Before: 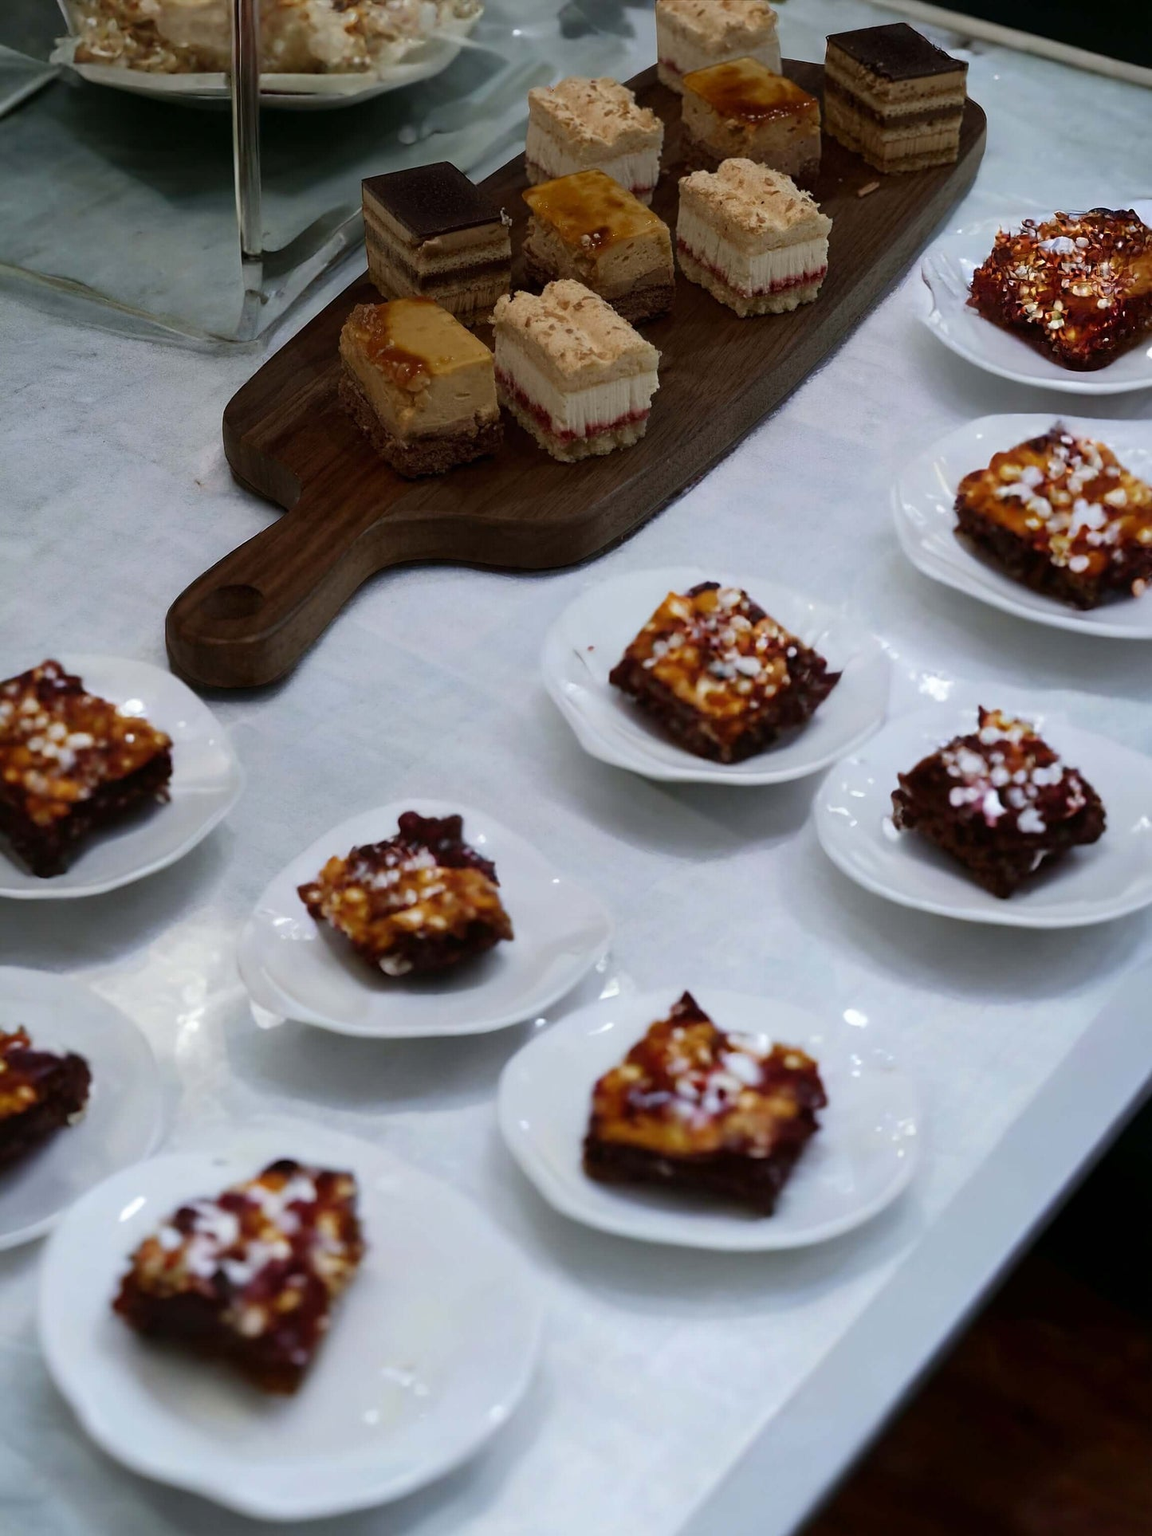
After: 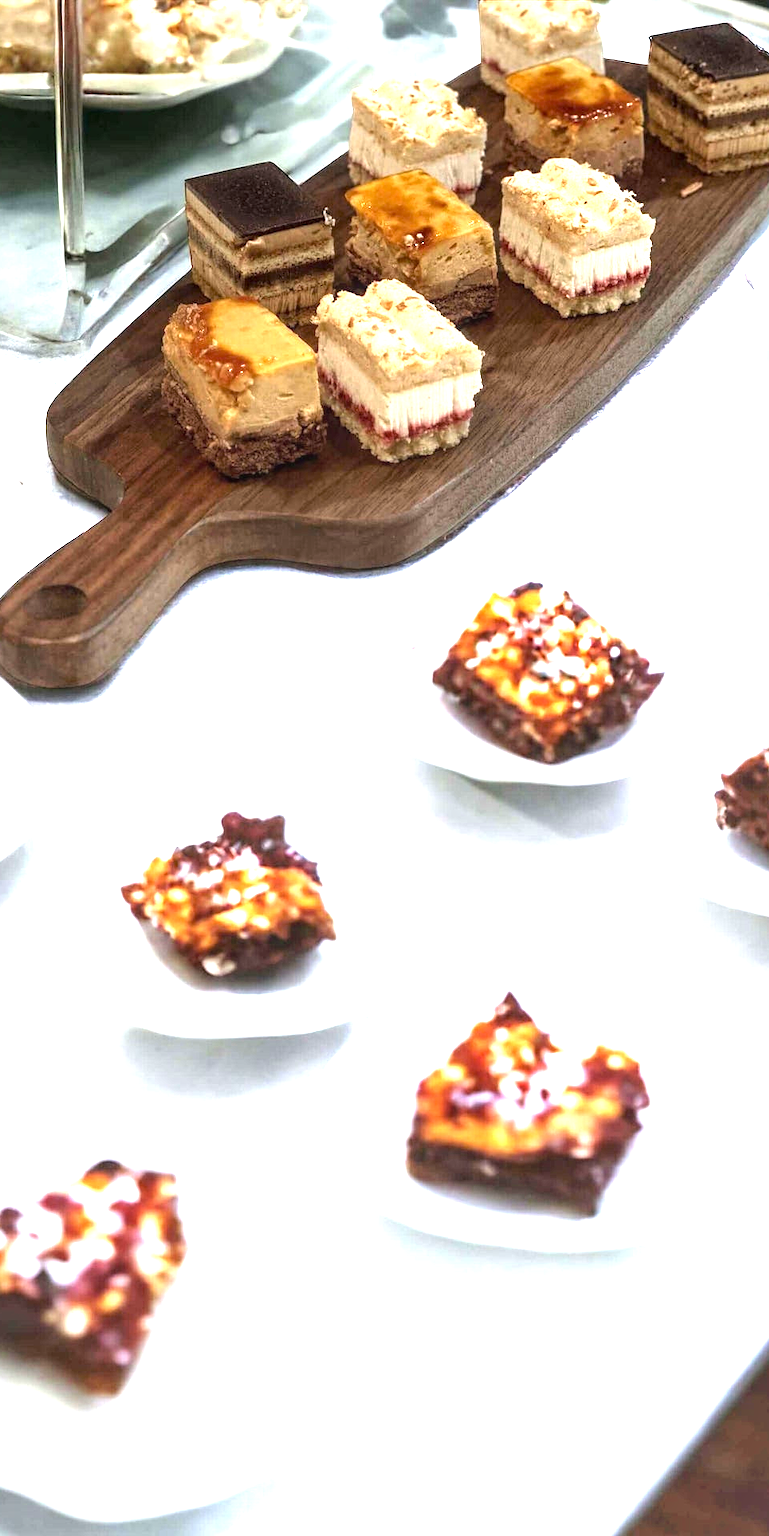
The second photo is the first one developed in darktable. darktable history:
local contrast: detail 130%
exposure: exposure 2.043 EV, compensate highlight preservation false
tone equalizer: -8 EV -0.431 EV, -7 EV -0.387 EV, -6 EV -0.373 EV, -5 EV -0.227 EV, -3 EV 0.204 EV, -2 EV 0.359 EV, -1 EV 0.383 EV, +0 EV 0.403 EV
crop: left 15.398%, right 17.82%
